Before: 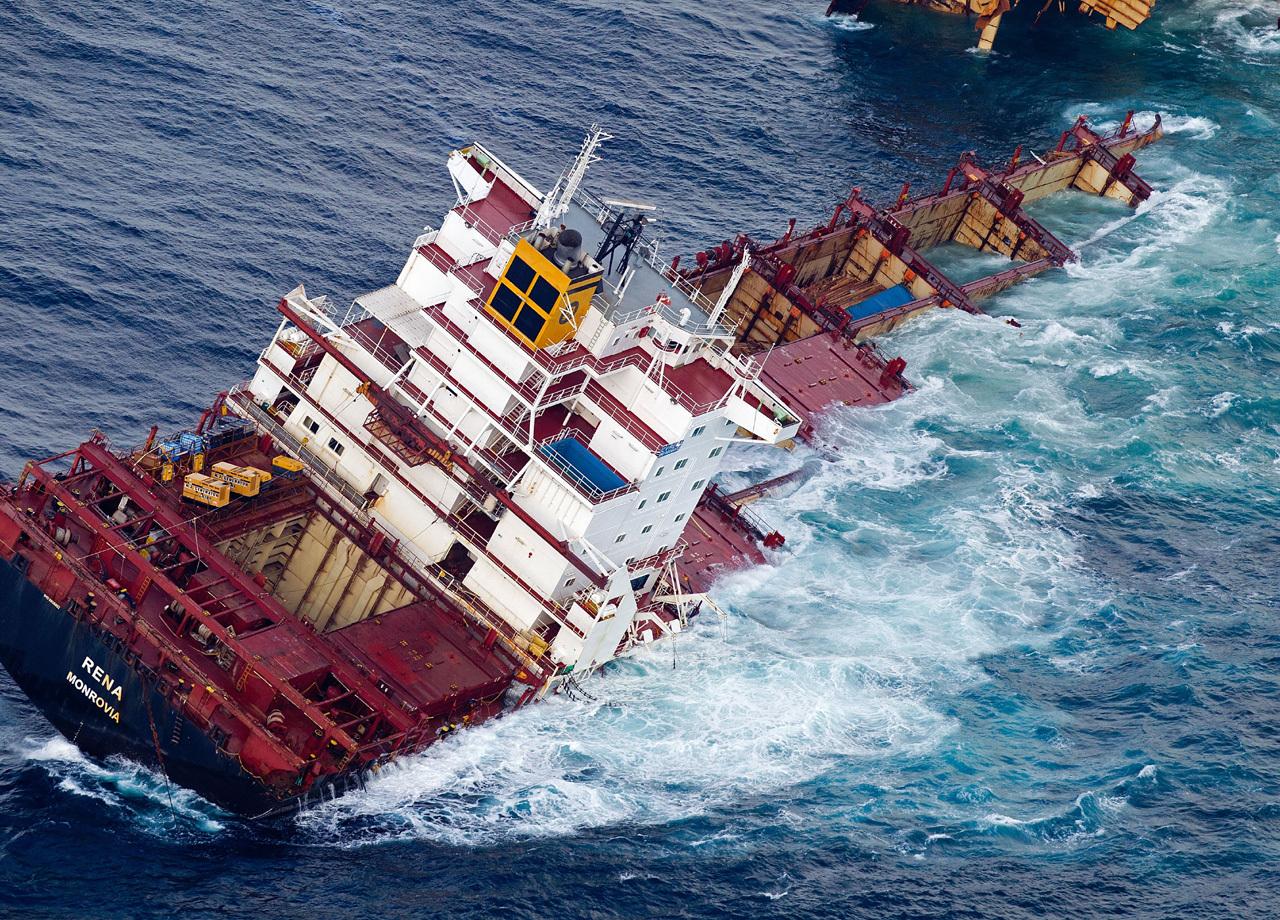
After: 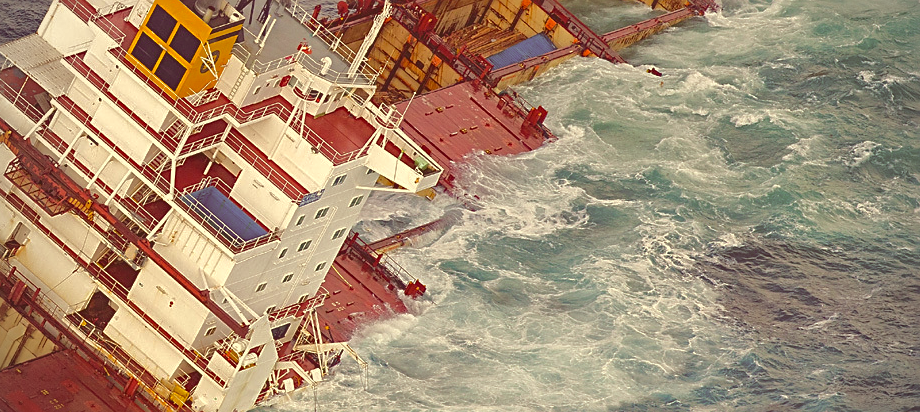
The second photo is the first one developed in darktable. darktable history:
color correction: highlights a* 1.2, highlights b* 24.88, shadows a* 15.74, shadows b* 24.95
crop and rotate: left 28.053%, top 27.452%, bottom 27.738%
shadows and highlights: shadows 39.27, highlights -60.06
tone curve: curves: ch0 [(0, 0.137) (1, 1)], color space Lab, independent channels, preserve colors none
contrast brightness saturation: saturation -0.064
vignetting: fall-off radius 60.85%
sharpen: on, module defaults
